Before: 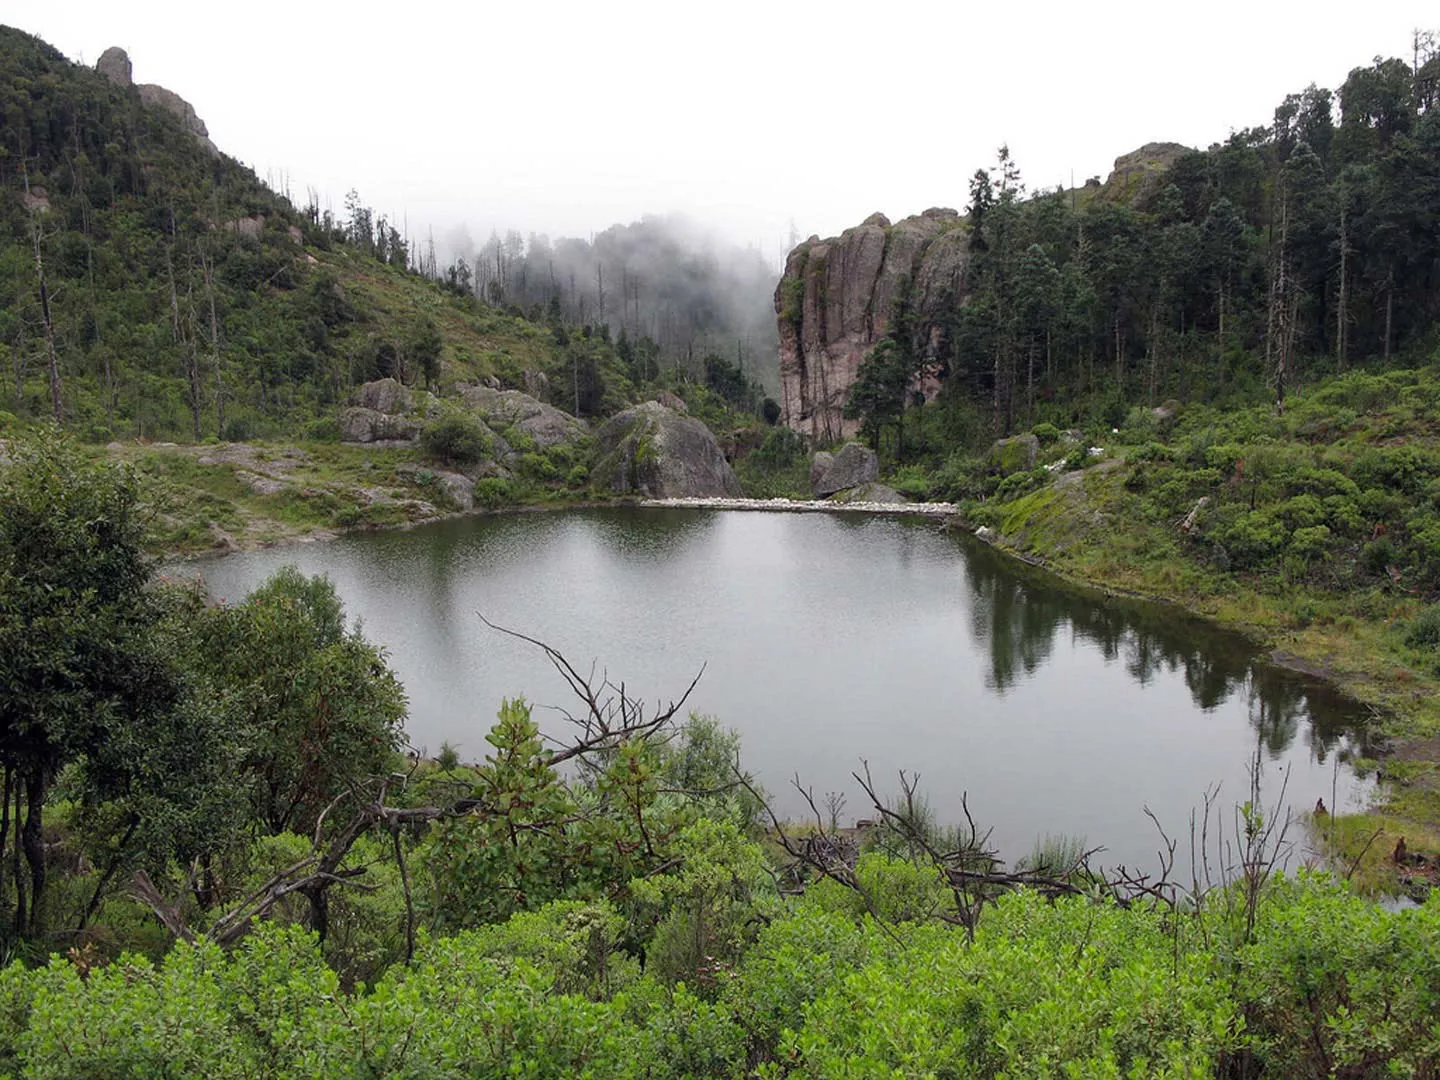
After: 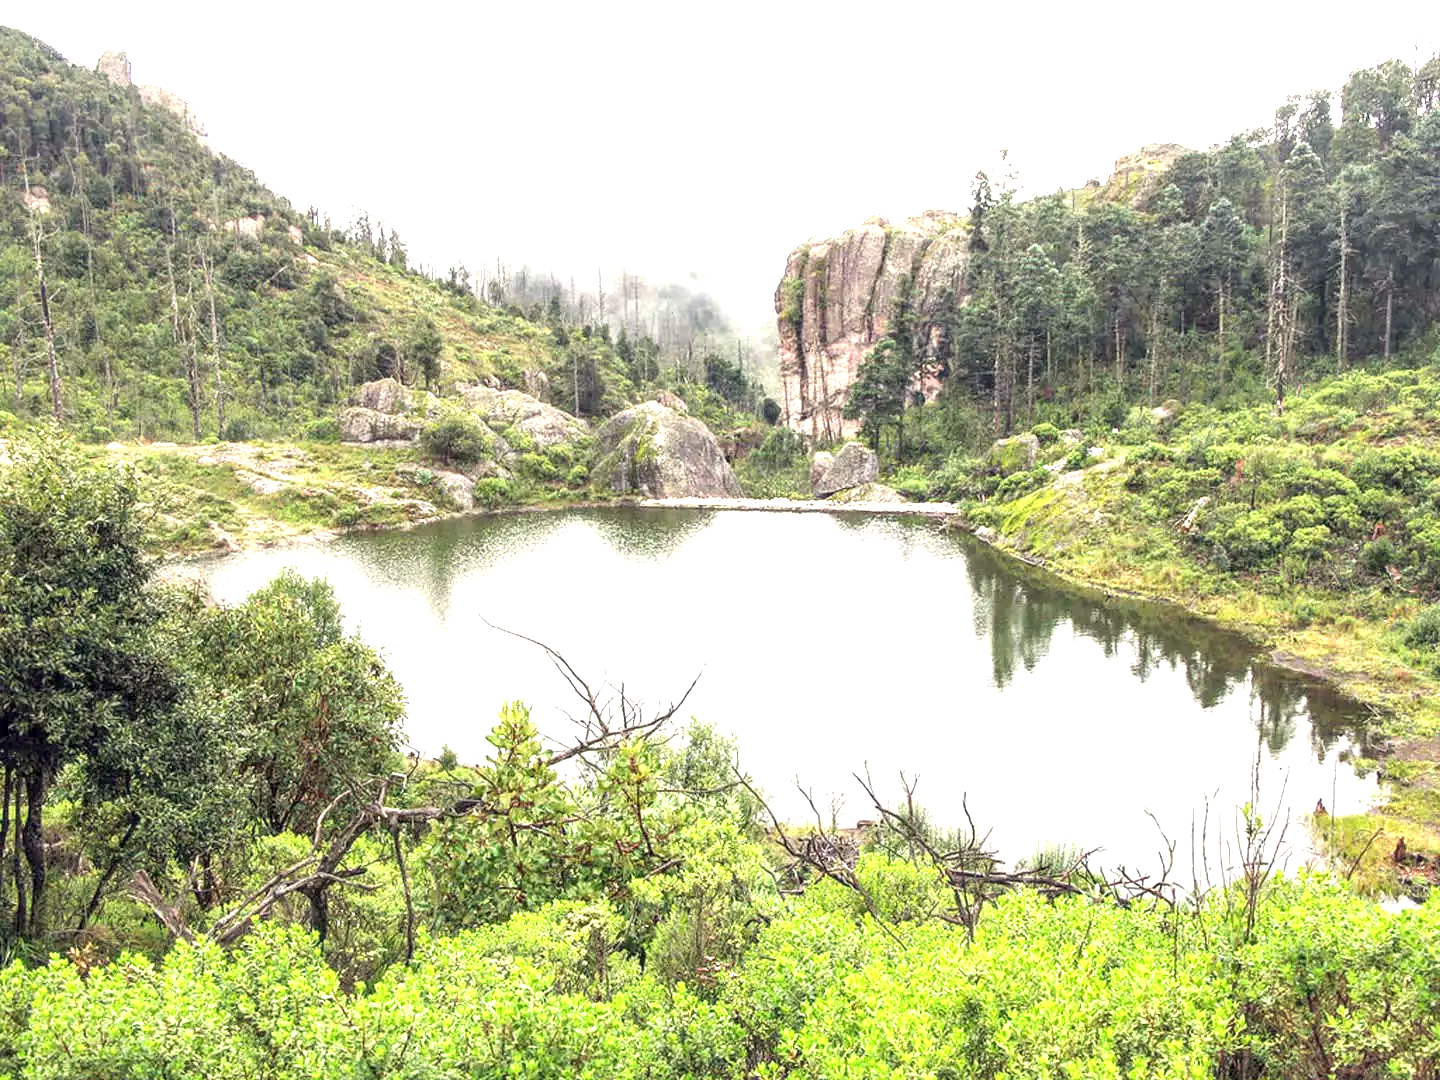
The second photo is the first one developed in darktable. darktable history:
local contrast: detail 130%
exposure: exposure 2.003 EV, compensate highlight preservation false
white balance: red 1.029, blue 0.92
